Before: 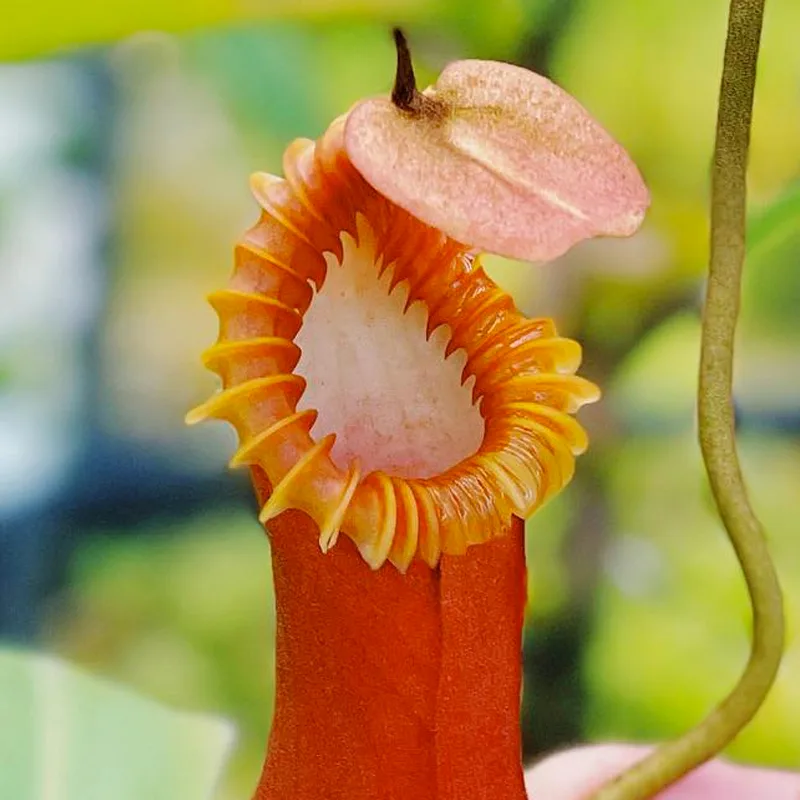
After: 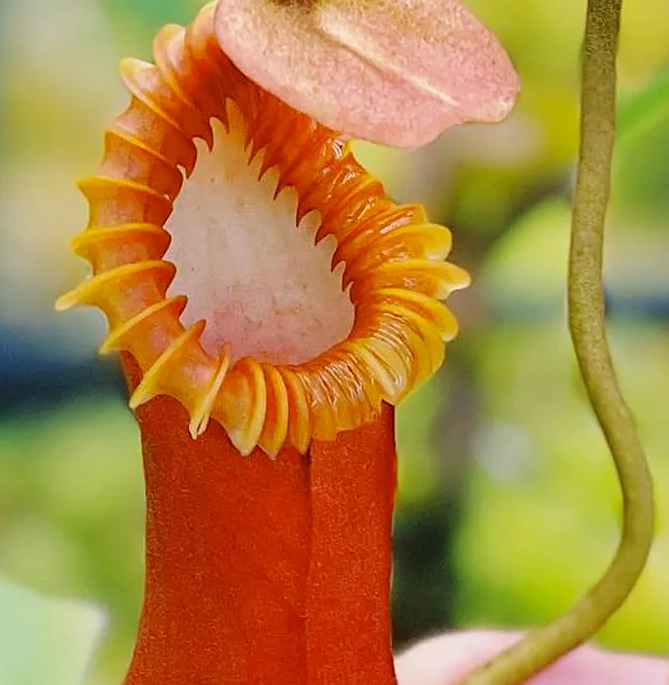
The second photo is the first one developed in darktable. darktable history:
sharpen: amount 0.216
crop: left 16.314%, top 14.309%
